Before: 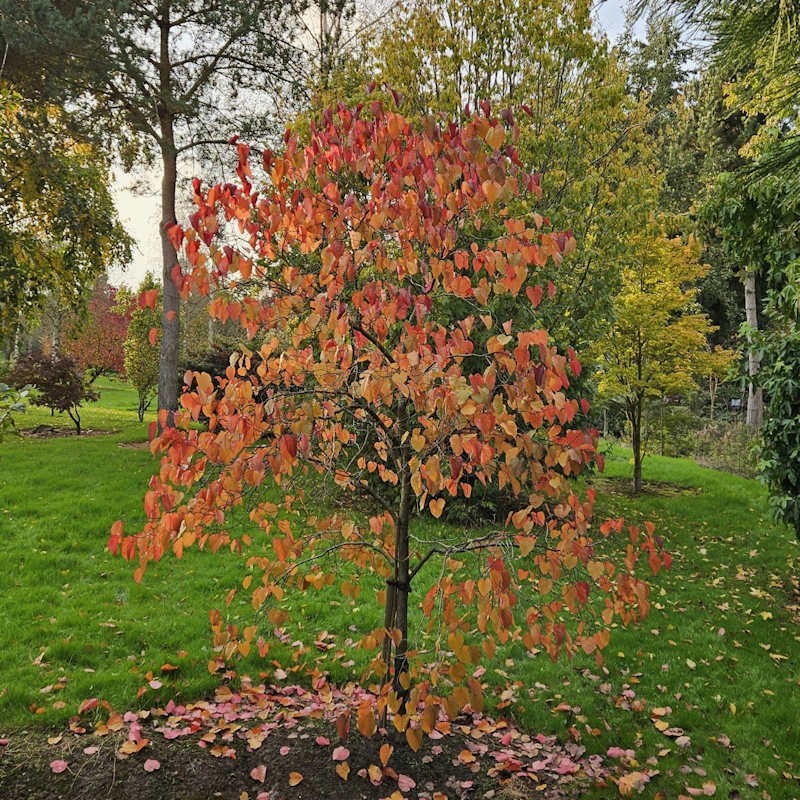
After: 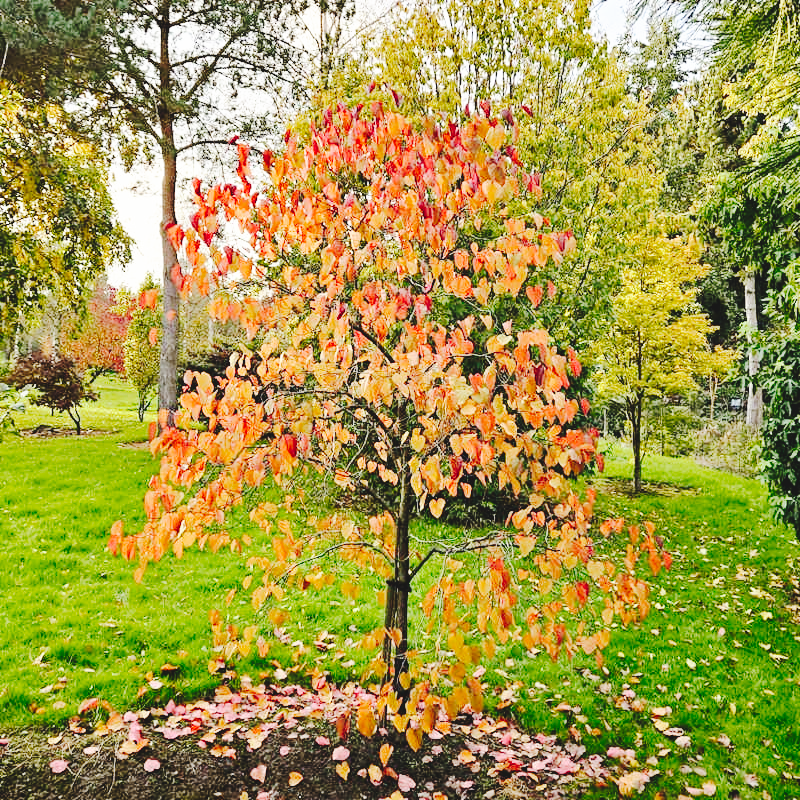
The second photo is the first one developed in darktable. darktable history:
base curve: curves: ch0 [(0, 0) (0.007, 0.004) (0.027, 0.03) (0.046, 0.07) (0.207, 0.54) (0.442, 0.872) (0.673, 0.972) (1, 1)], preserve colors none
tone curve: curves: ch0 [(0, 0) (0.003, 0.077) (0.011, 0.08) (0.025, 0.083) (0.044, 0.095) (0.069, 0.106) (0.1, 0.12) (0.136, 0.144) (0.177, 0.185) (0.224, 0.231) (0.277, 0.297) (0.335, 0.382) (0.399, 0.471) (0.468, 0.553) (0.543, 0.623) (0.623, 0.689) (0.709, 0.75) (0.801, 0.81) (0.898, 0.873) (1, 1)], preserve colors none
